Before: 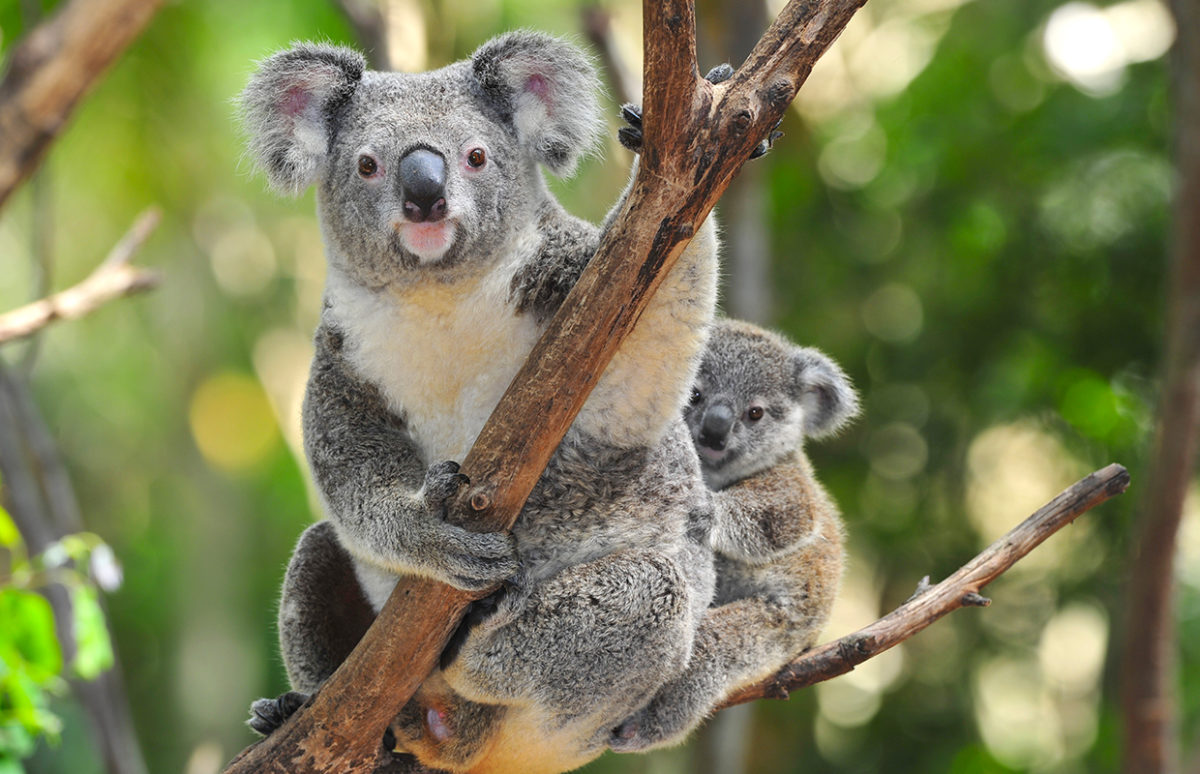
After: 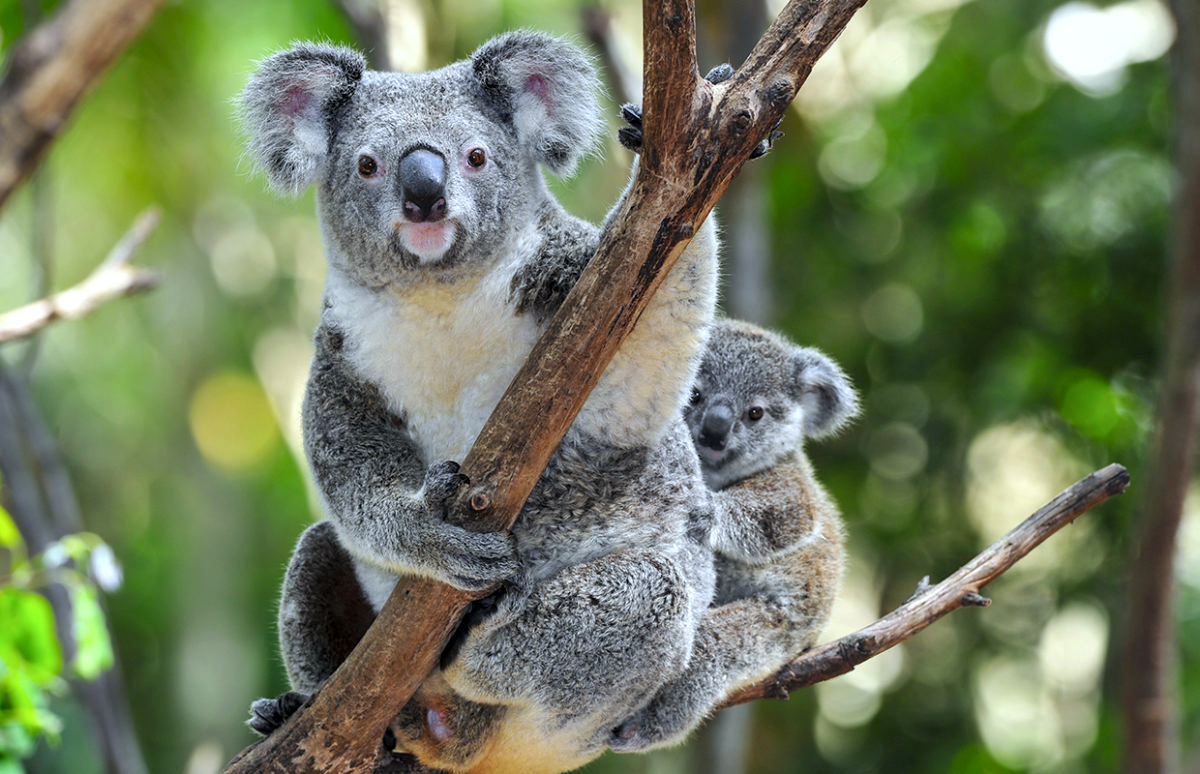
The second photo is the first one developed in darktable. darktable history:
white balance: red 0.924, blue 1.095
local contrast: highlights 25%, shadows 75%, midtone range 0.75
